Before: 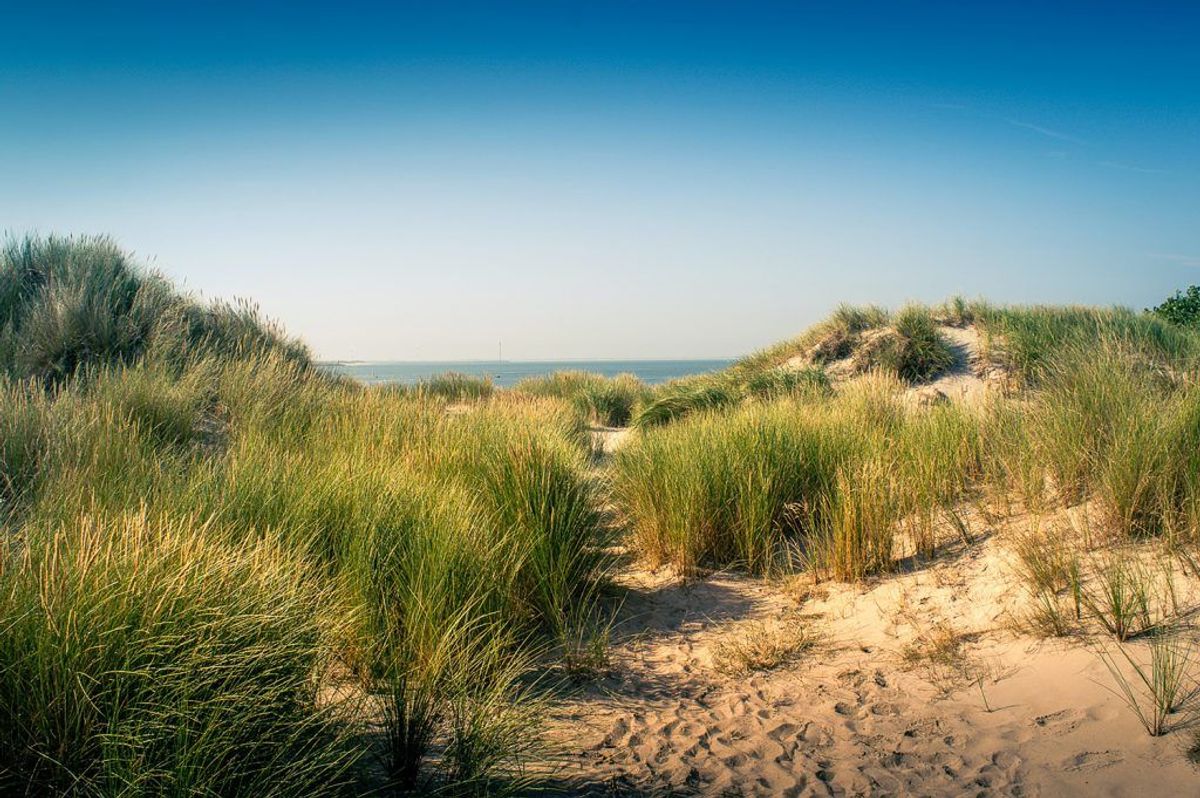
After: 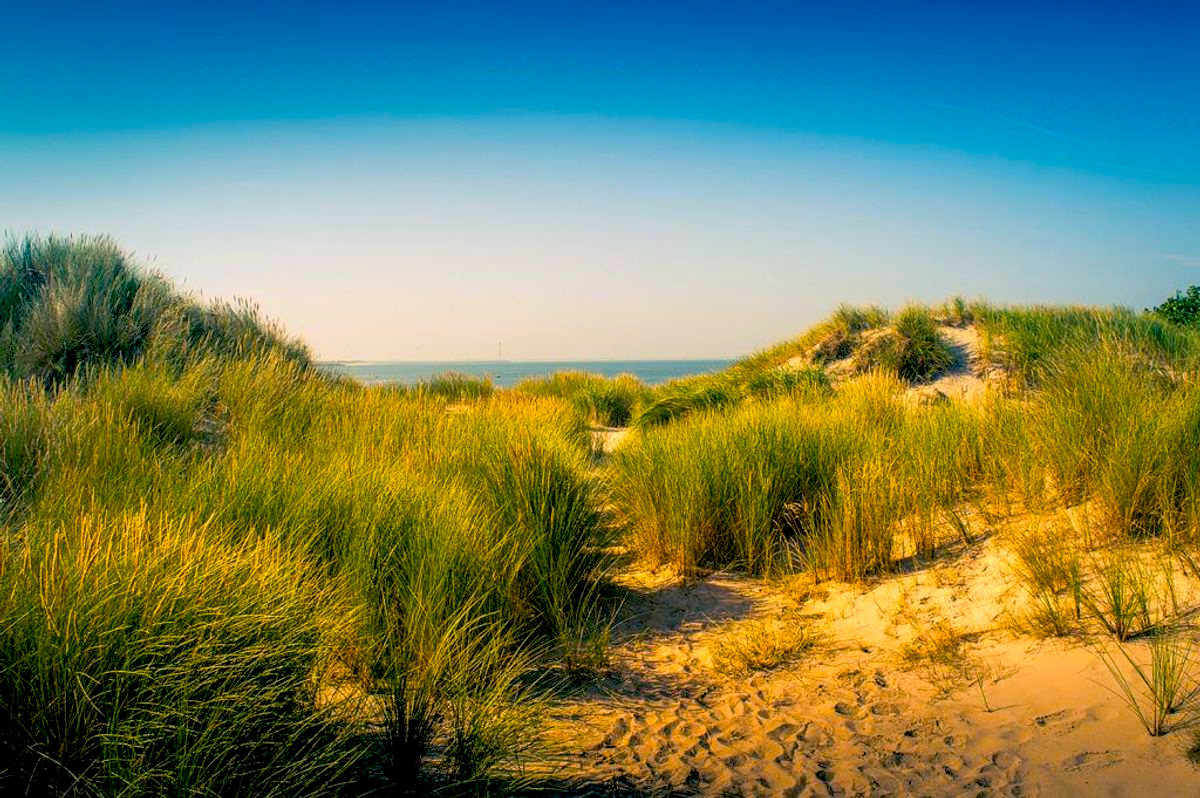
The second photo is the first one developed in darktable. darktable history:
color balance rgb: power › hue 324.96°, highlights gain › chroma 2.893%, highlights gain › hue 62.15°, global offset › luminance -0.868%, perceptual saturation grading › global saturation 30.644%, global vibrance 34.5%
